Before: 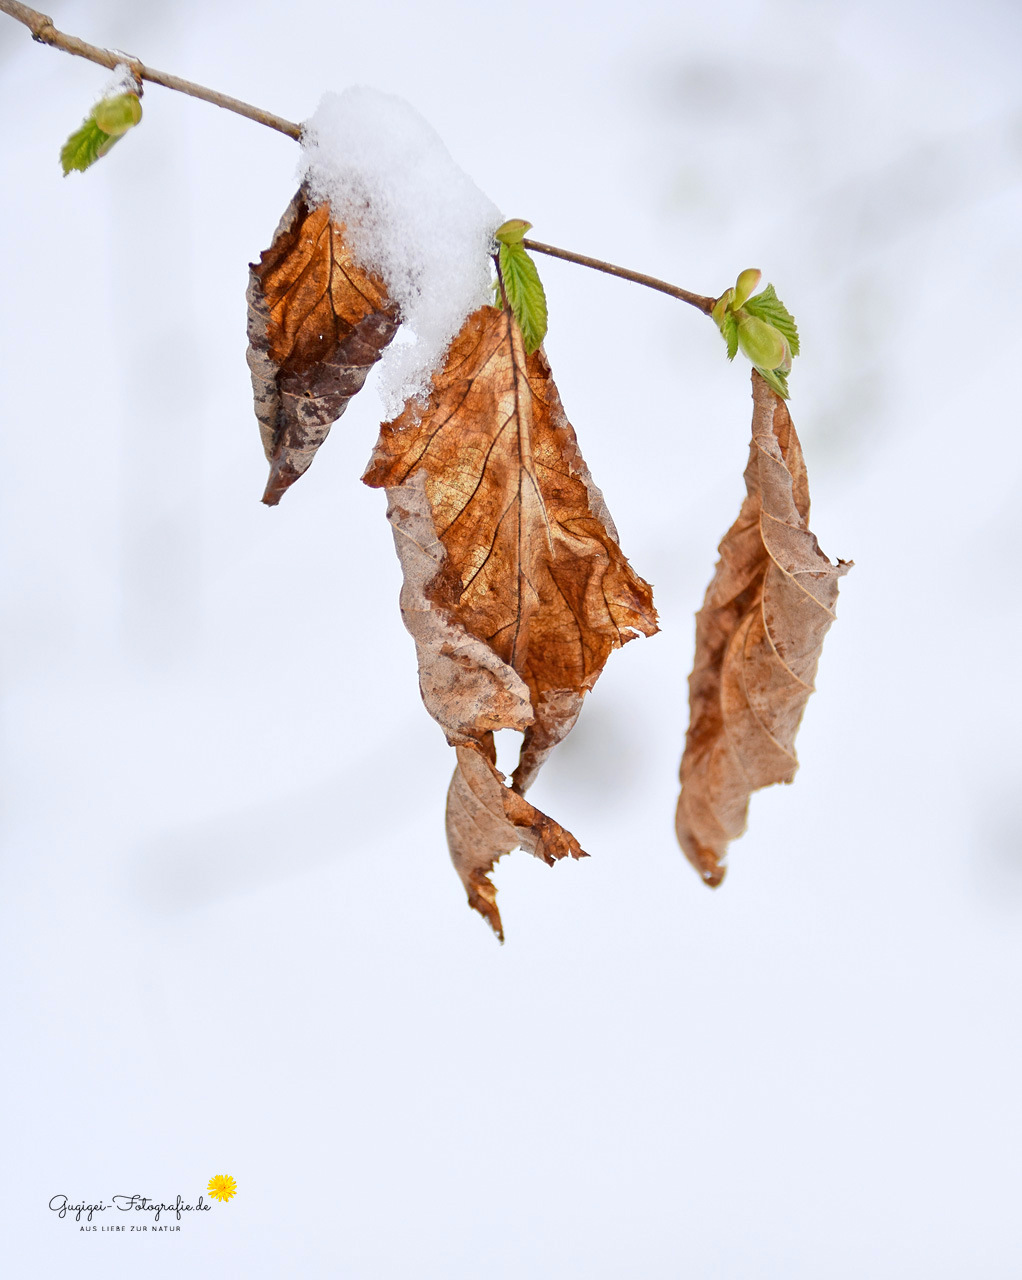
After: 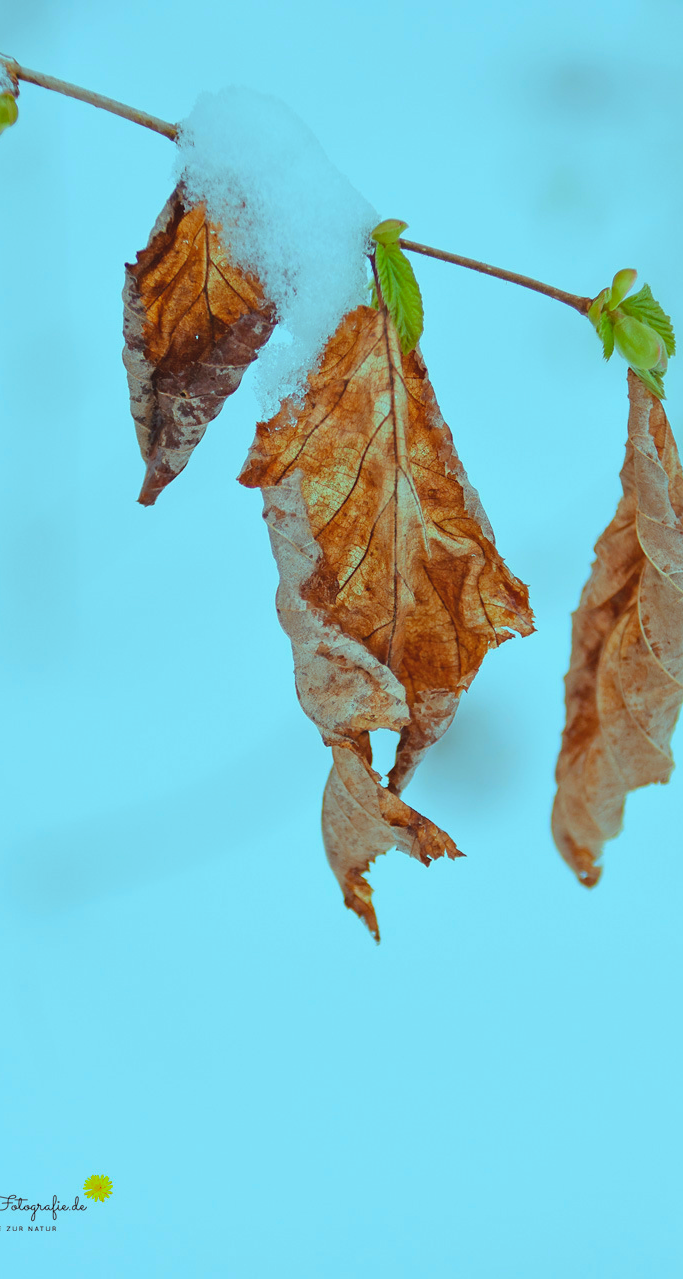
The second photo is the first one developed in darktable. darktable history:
color balance rgb: highlights gain › luminance -33.323%, highlights gain › chroma 5.79%, highlights gain › hue 215.55°, global offset › luminance 0.772%, linear chroma grading › global chroma 14.689%, perceptual saturation grading › global saturation -0.15%
crop and rotate: left 12.273%, right 20.801%
